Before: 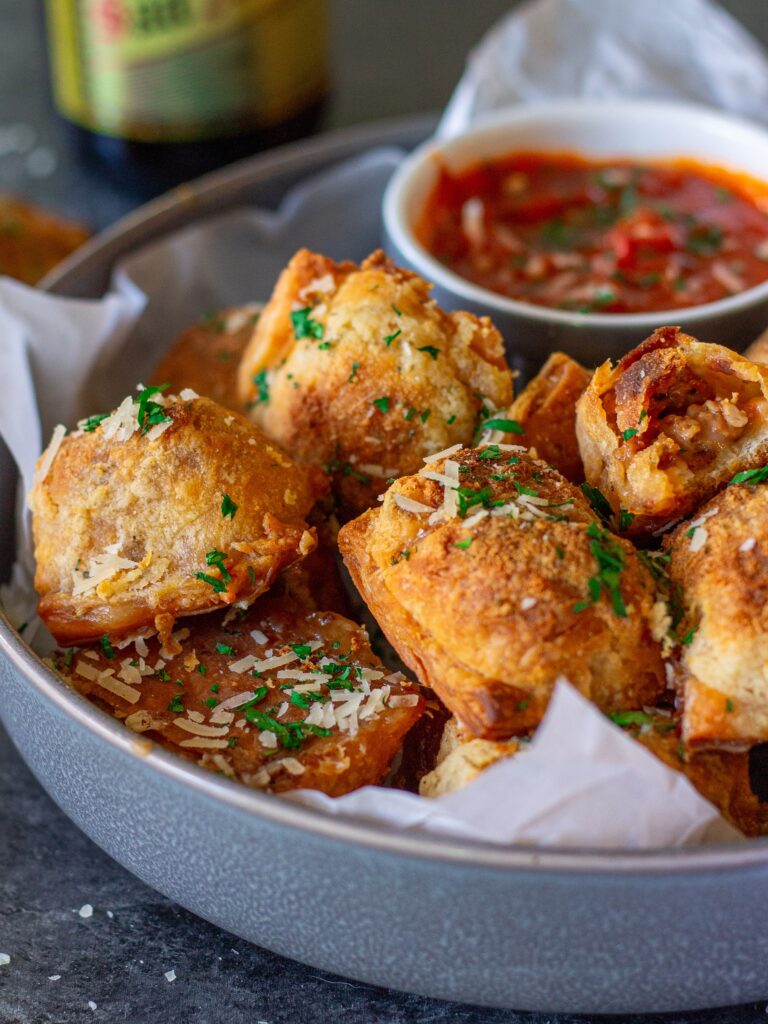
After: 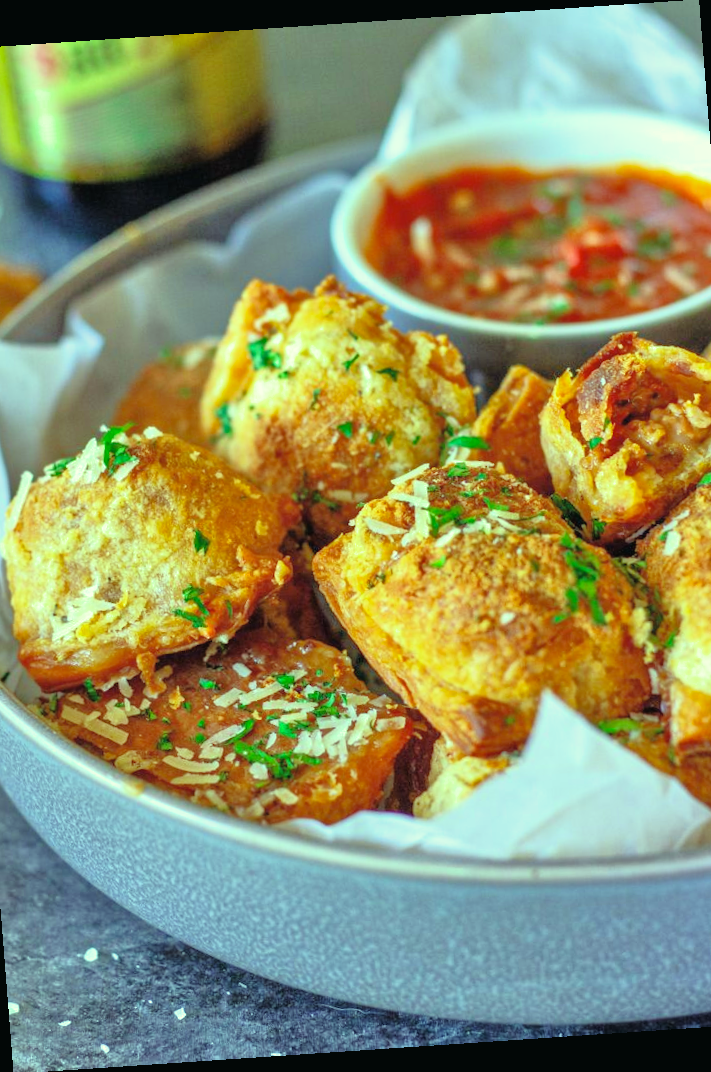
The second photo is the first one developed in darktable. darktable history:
rotate and perspective: rotation -4.2°, shear 0.006, automatic cropping off
crop: left 8.026%, right 7.374%
filmic rgb: black relative exposure -11.35 EV, white relative exposure 3.22 EV, hardness 6.76, color science v6 (2022)
color correction: highlights a* -5.94, highlights b* 11.19
color balance: mode lift, gamma, gain (sRGB), lift [0.997, 0.979, 1.021, 1.011], gamma [1, 1.084, 0.916, 0.998], gain [1, 0.87, 1.13, 1.101], contrast 4.55%, contrast fulcrum 38.24%, output saturation 104.09%
exposure: black level correction -0.002, exposure 0.54 EV, compensate highlight preservation false
tone equalizer: -7 EV 0.15 EV, -6 EV 0.6 EV, -5 EV 1.15 EV, -4 EV 1.33 EV, -3 EV 1.15 EV, -2 EV 0.6 EV, -1 EV 0.15 EV, mask exposure compensation -0.5 EV
